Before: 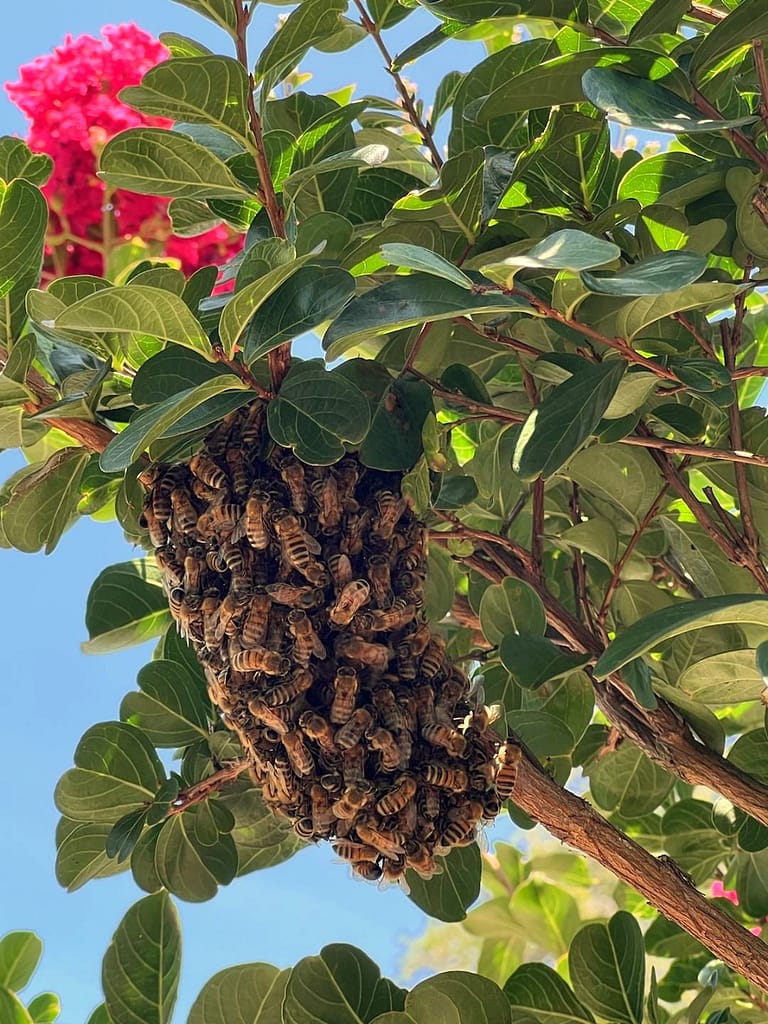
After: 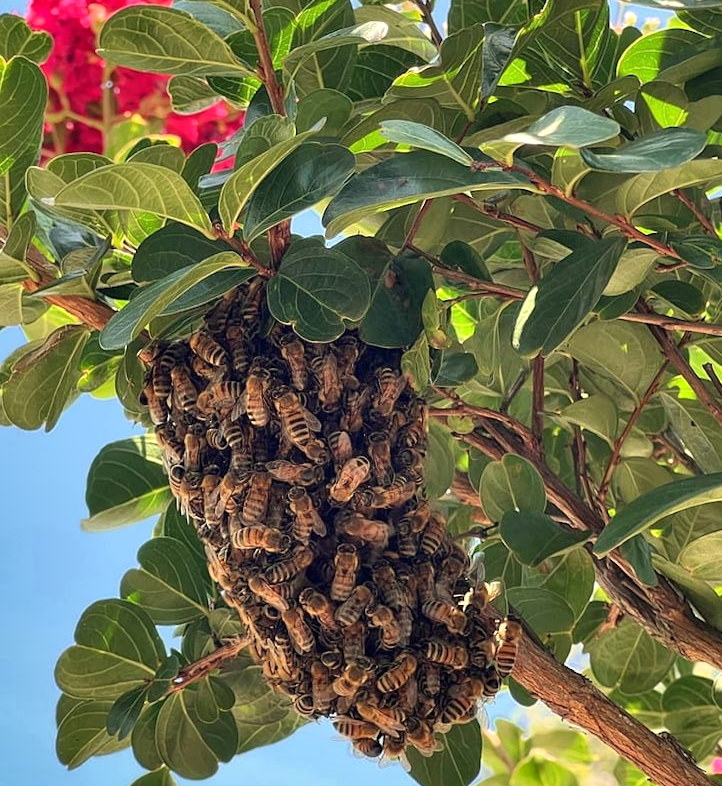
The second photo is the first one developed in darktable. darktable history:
crop and rotate: angle 0.083°, top 11.969%, right 5.679%, bottom 11.121%
shadows and highlights: radius 101.45, shadows 50.32, highlights -65.95, soften with gaussian
exposure: exposure 0.203 EV, compensate highlight preservation false
